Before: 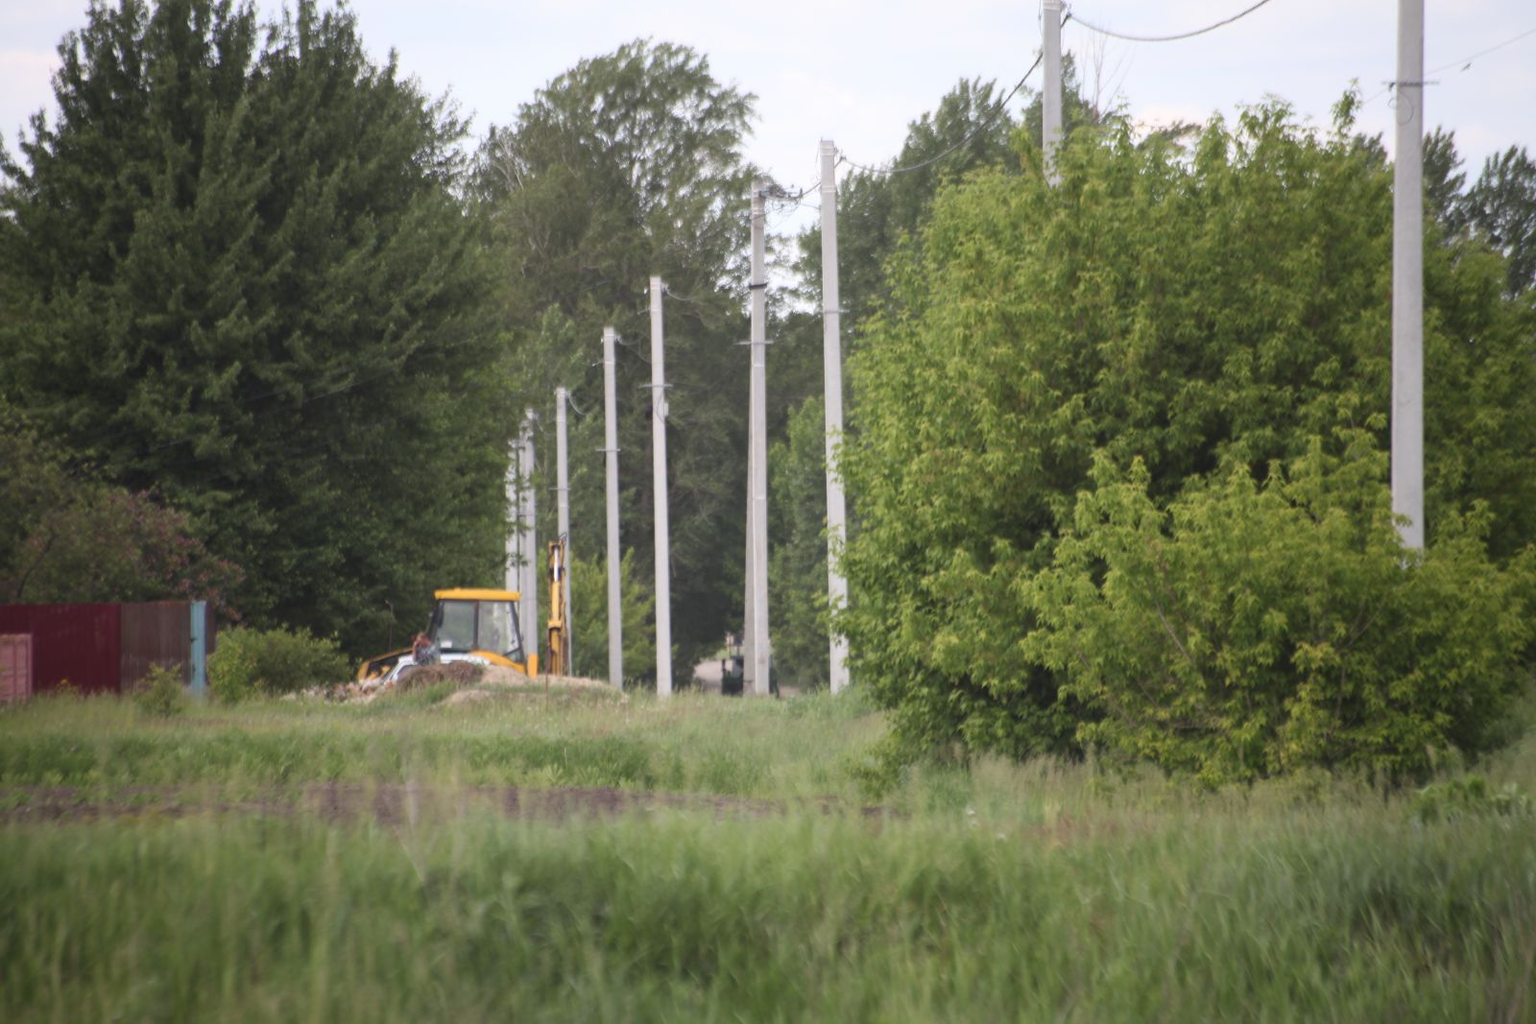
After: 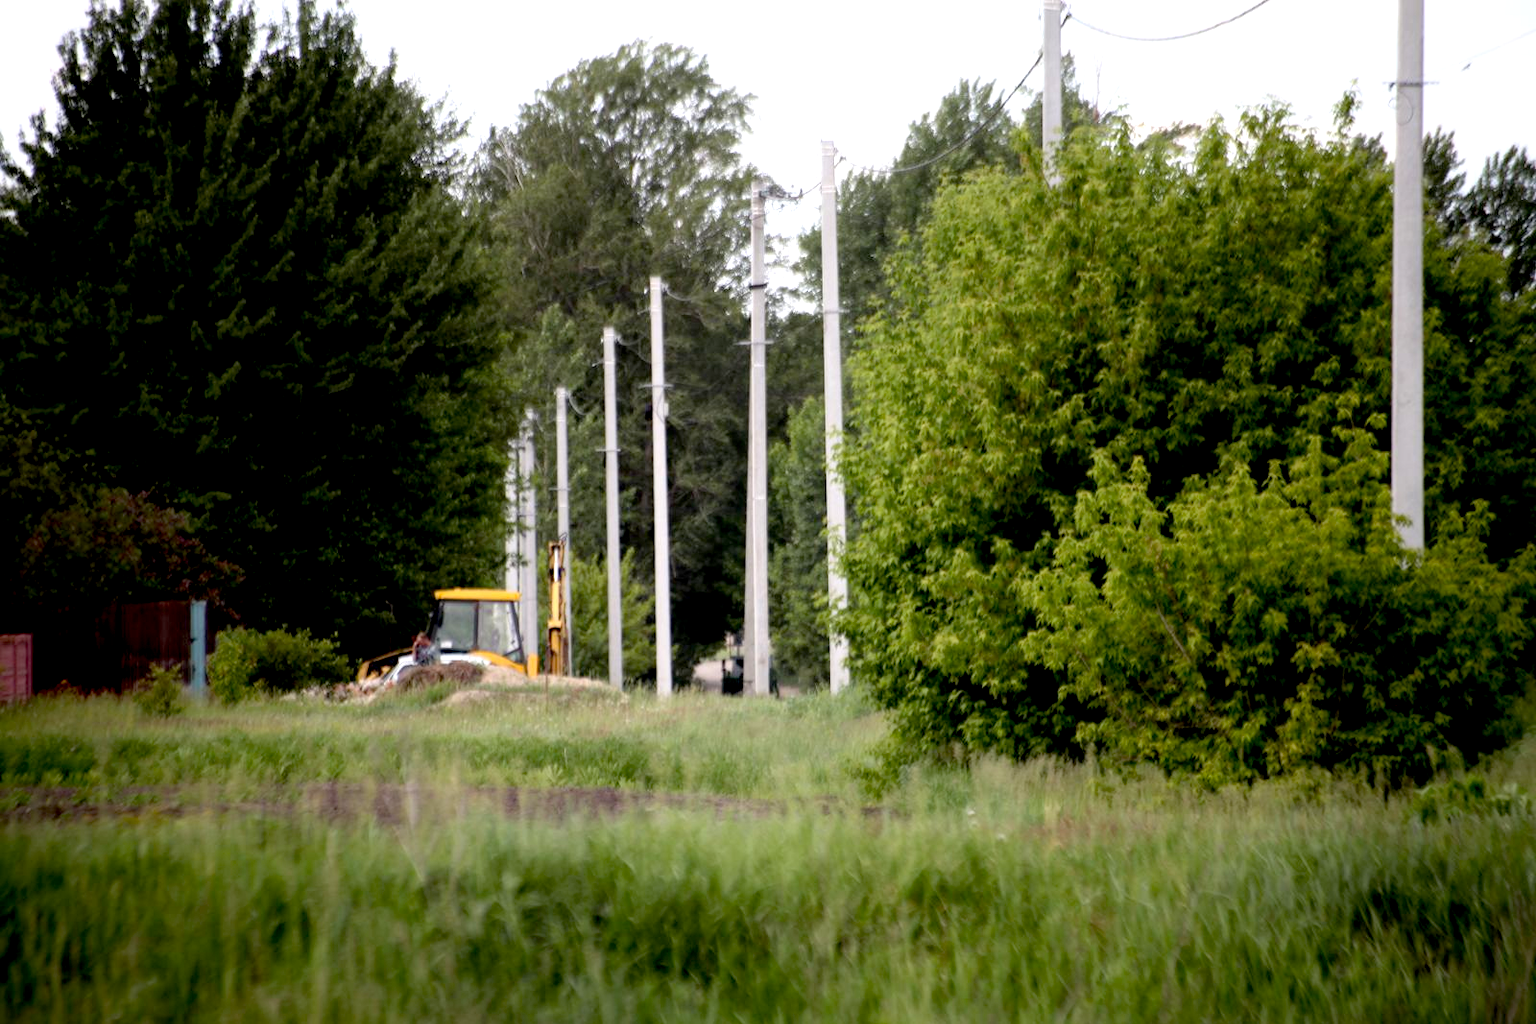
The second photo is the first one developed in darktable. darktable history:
exposure: black level correction 0.046, exposure -0.232 EV, compensate highlight preservation false
tone equalizer: -8 EV -0.78 EV, -7 EV -0.699 EV, -6 EV -0.606 EV, -5 EV -0.394 EV, -3 EV 0.385 EV, -2 EV 0.6 EV, -1 EV 0.689 EV, +0 EV 0.723 EV
